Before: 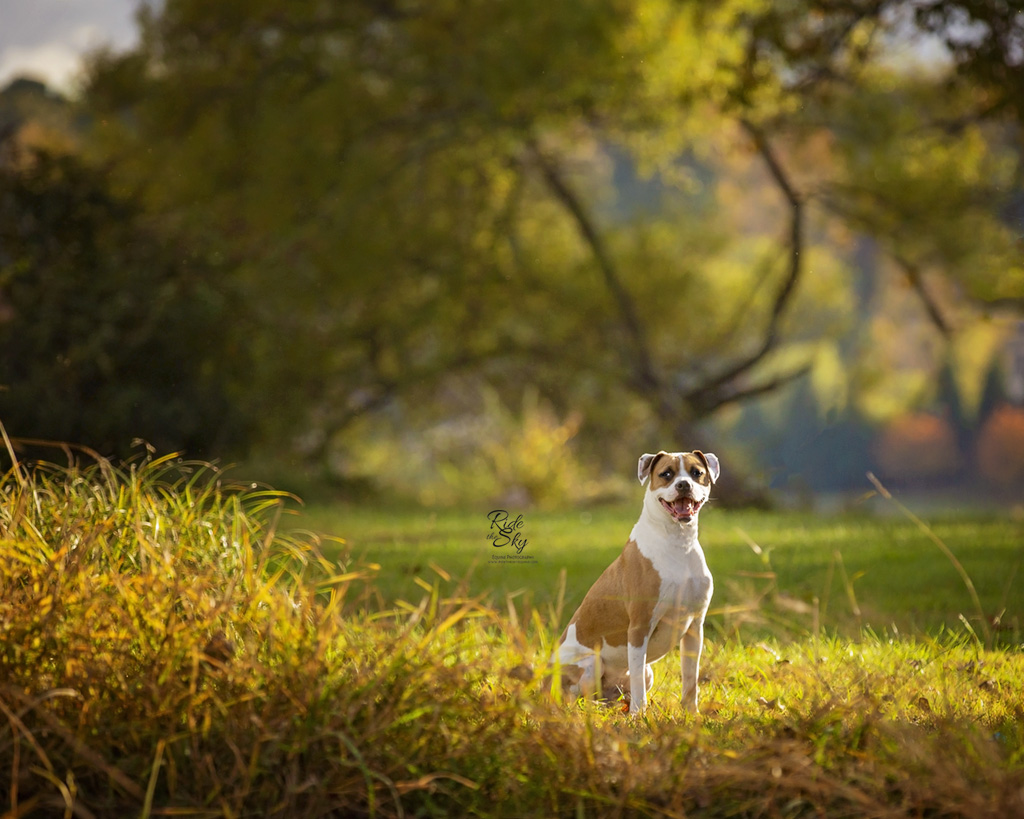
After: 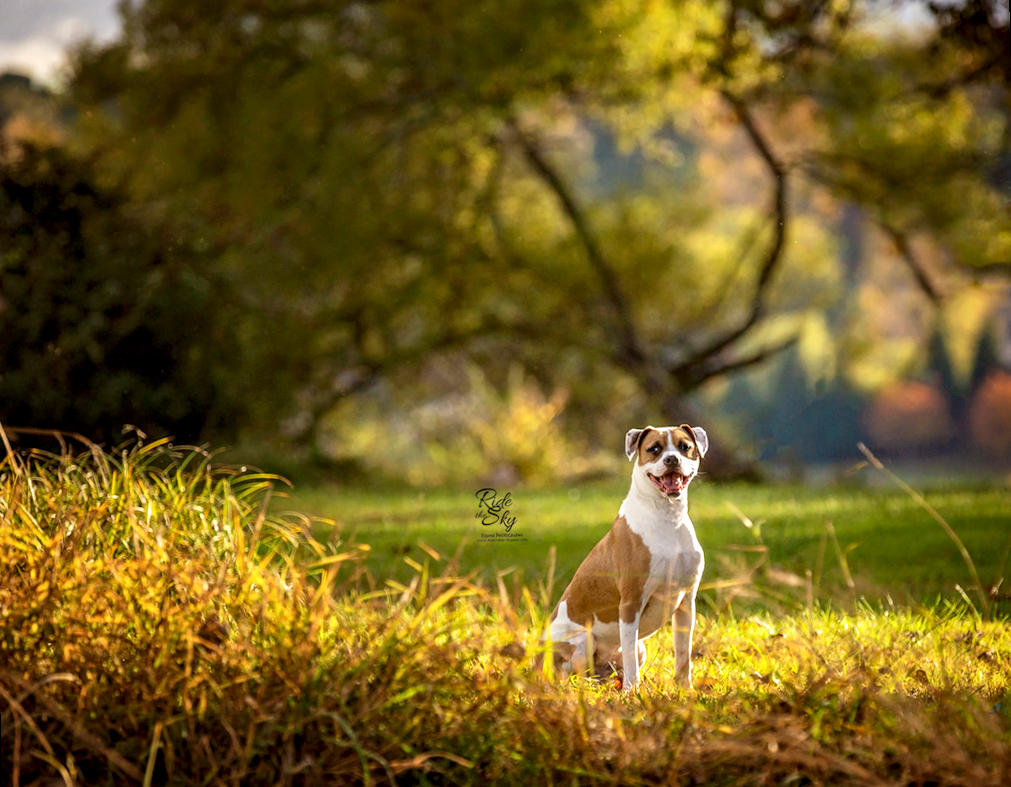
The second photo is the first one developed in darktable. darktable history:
rotate and perspective: rotation -1.32°, lens shift (horizontal) -0.031, crop left 0.015, crop right 0.985, crop top 0.047, crop bottom 0.982
local contrast: detail 150%
